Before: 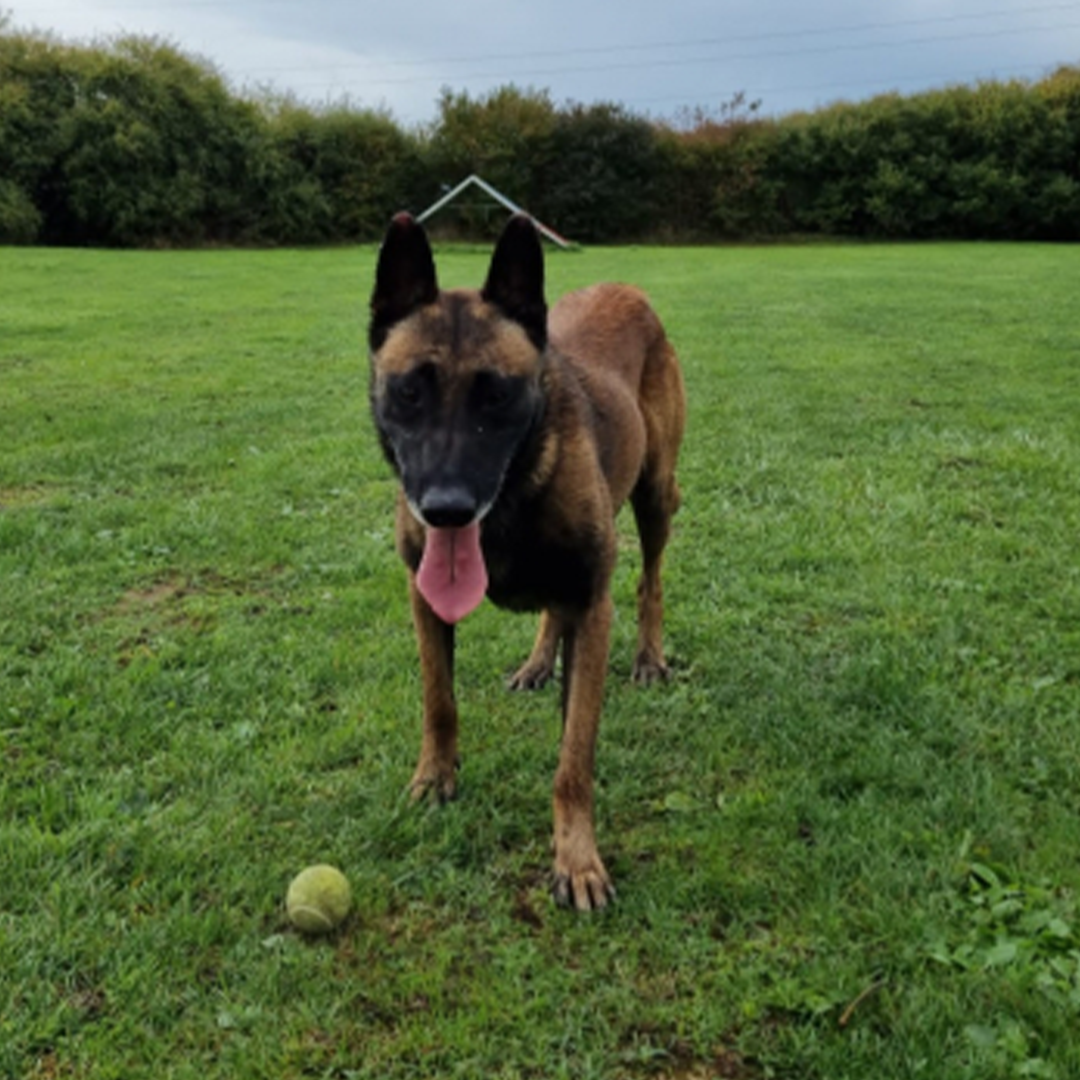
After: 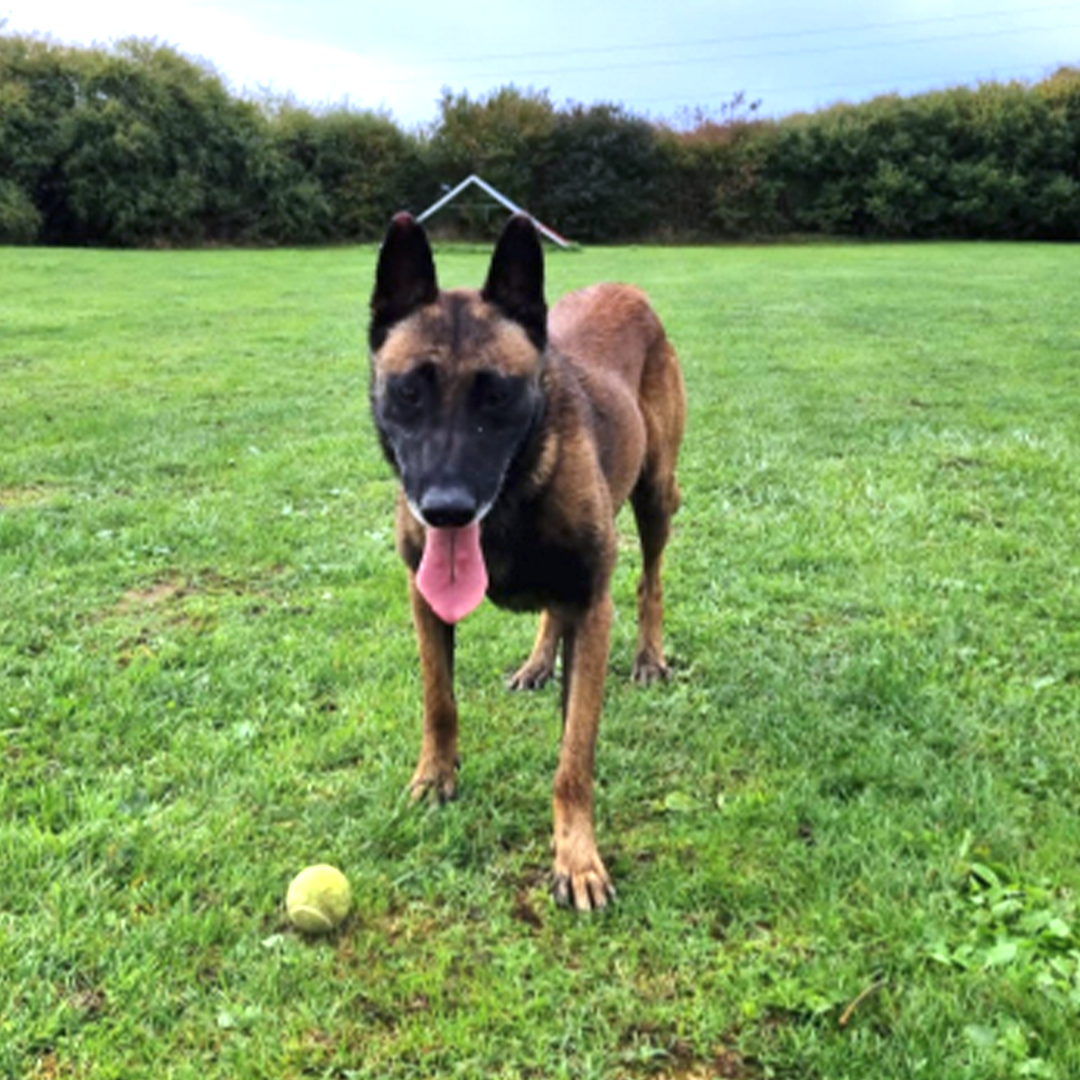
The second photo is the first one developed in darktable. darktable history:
graduated density: hue 238.83°, saturation 50%
exposure: black level correction 0, exposure 1.675 EV, compensate exposure bias true, compensate highlight preservation false
